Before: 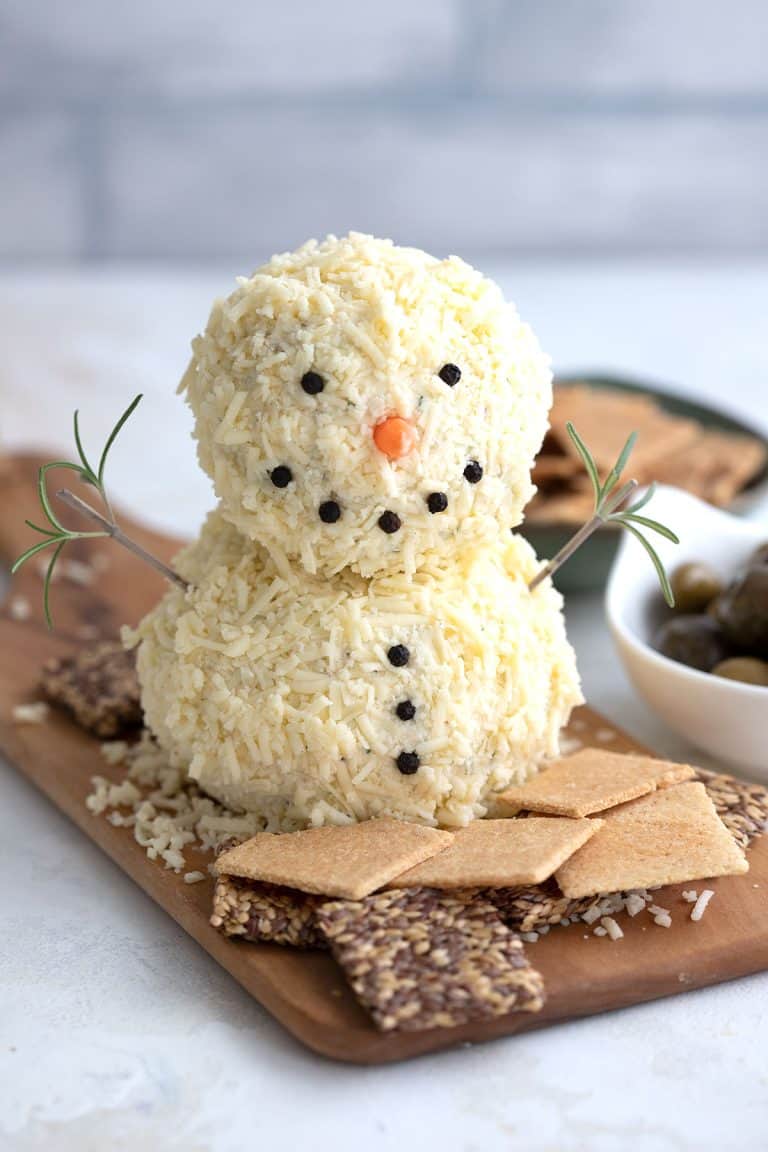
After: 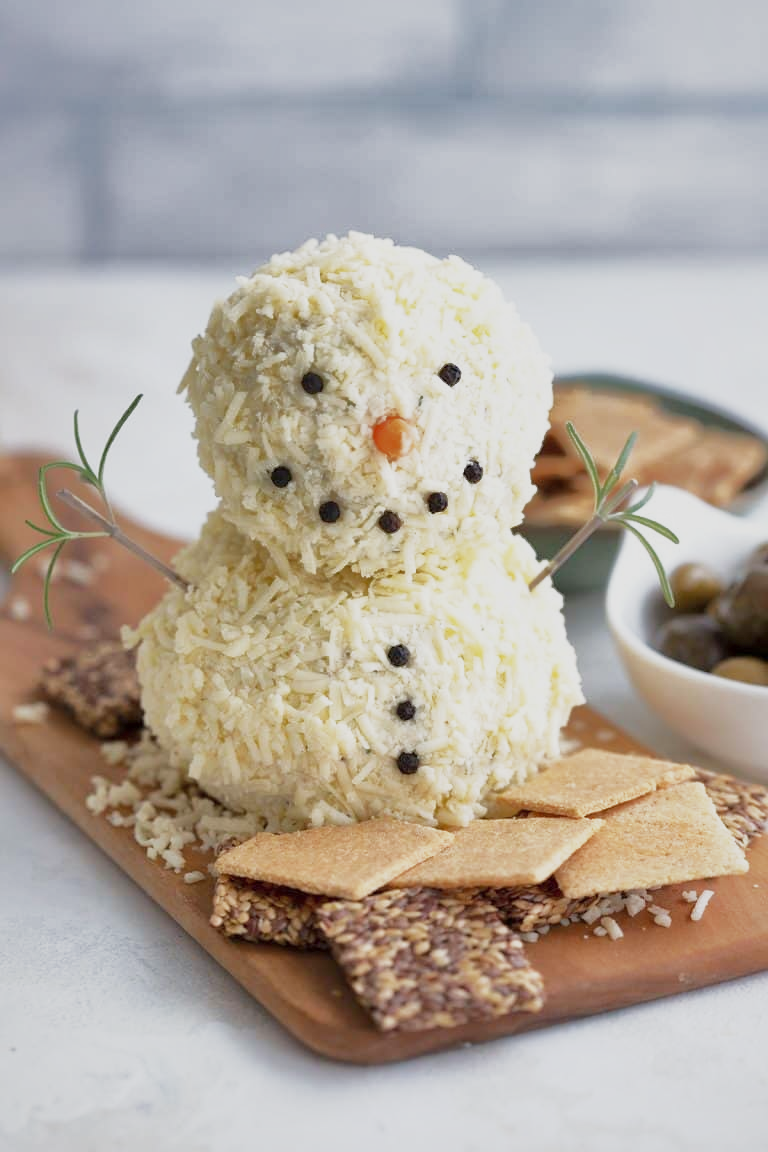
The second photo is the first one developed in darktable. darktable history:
base curve: curves: ch0 [(0, 0) (0.088, 0.125) (0.176, 0.251) (0.354, 0.501) (0.613, 0.749) (1, 0.877)], preserve colors none
shadows and highlights: shadows 40.04, highlights -59.92, highlights color adjustment 0.209%
